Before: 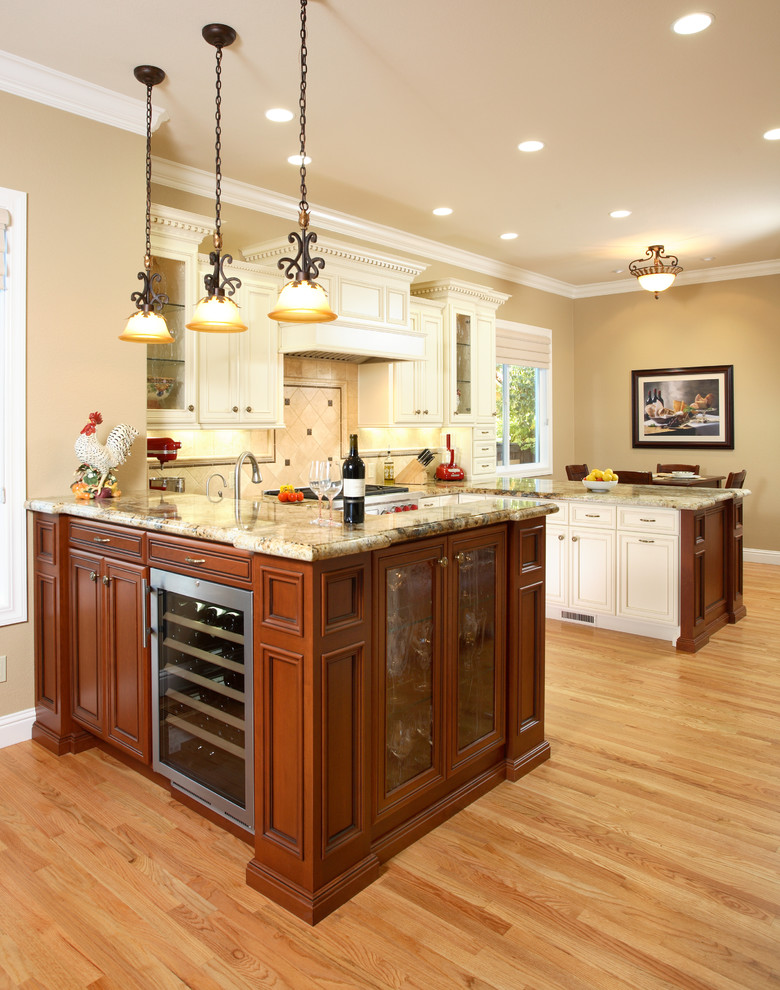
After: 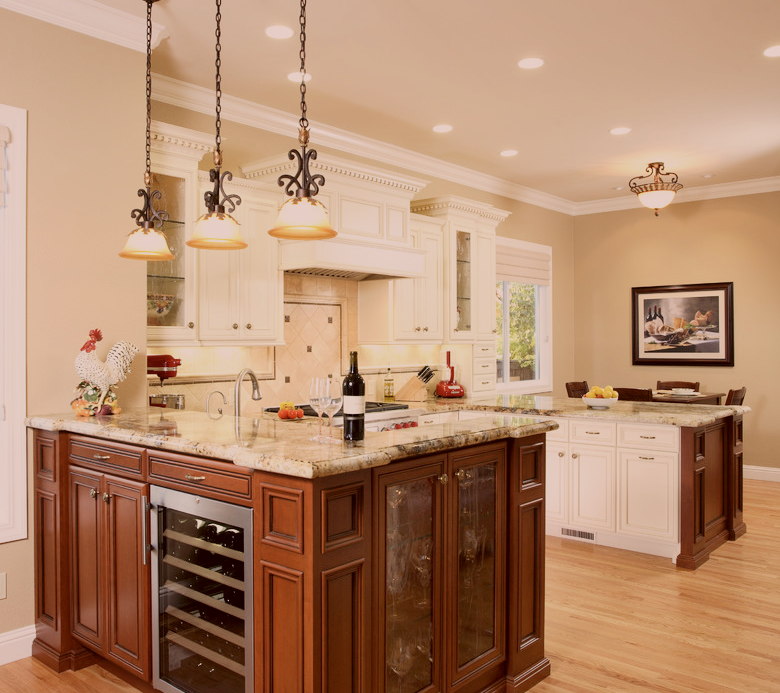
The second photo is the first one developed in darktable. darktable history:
crop and rotate: top 8.444%, bottom 21.542%
color correction: highlights a* 10.24, highlights b* 9.76, shadows a* 8.91, shadows b* 8.09, saturation 0.777
filmic rgb: black relative exposure -16 EV, white relative exposure 6.09 EV, hardness 5.21
